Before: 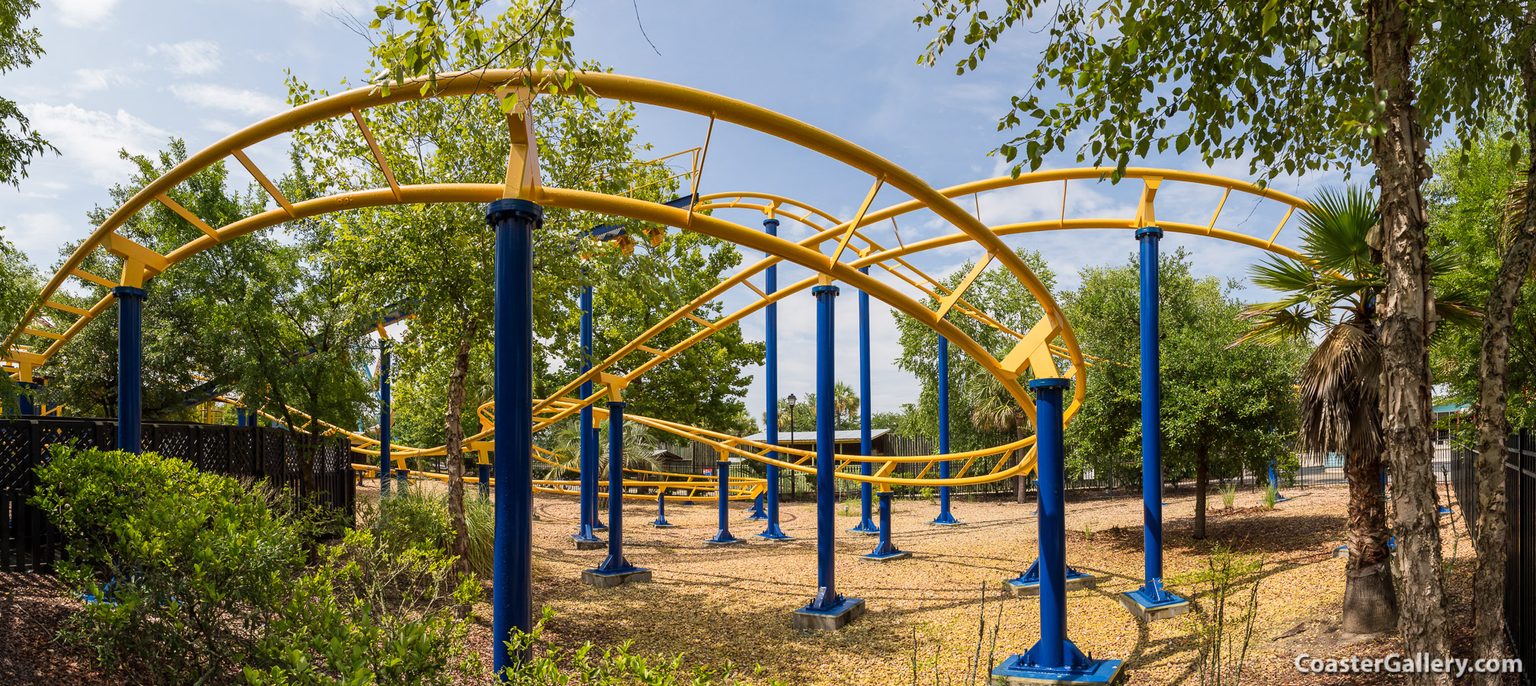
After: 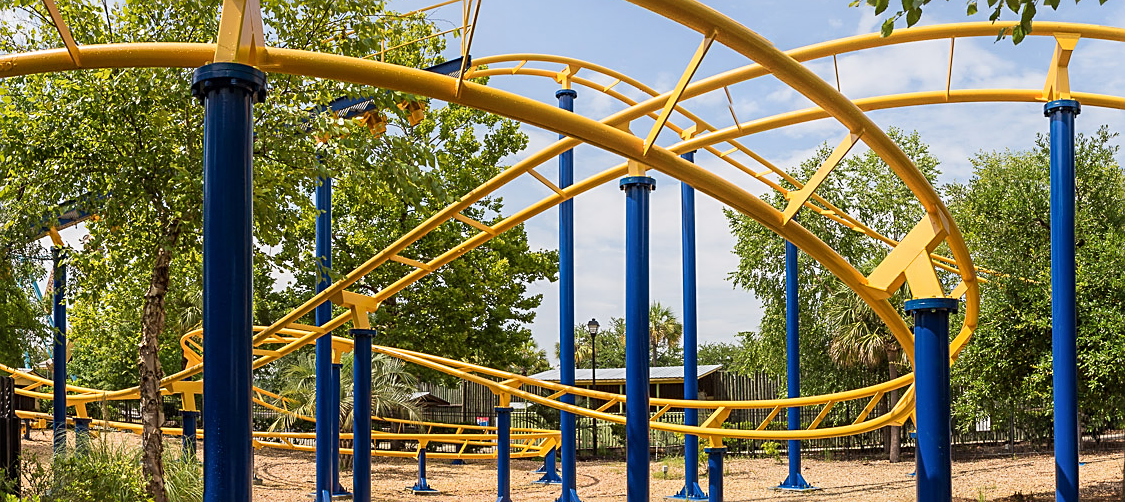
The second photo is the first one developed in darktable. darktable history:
sharpen: on, module defaults
shadows and highlights: highlights 70.7, soften with gaussian
crop and rotate: left 22.13%, top 22.054%, right 22.026%, bottom 22.102%
